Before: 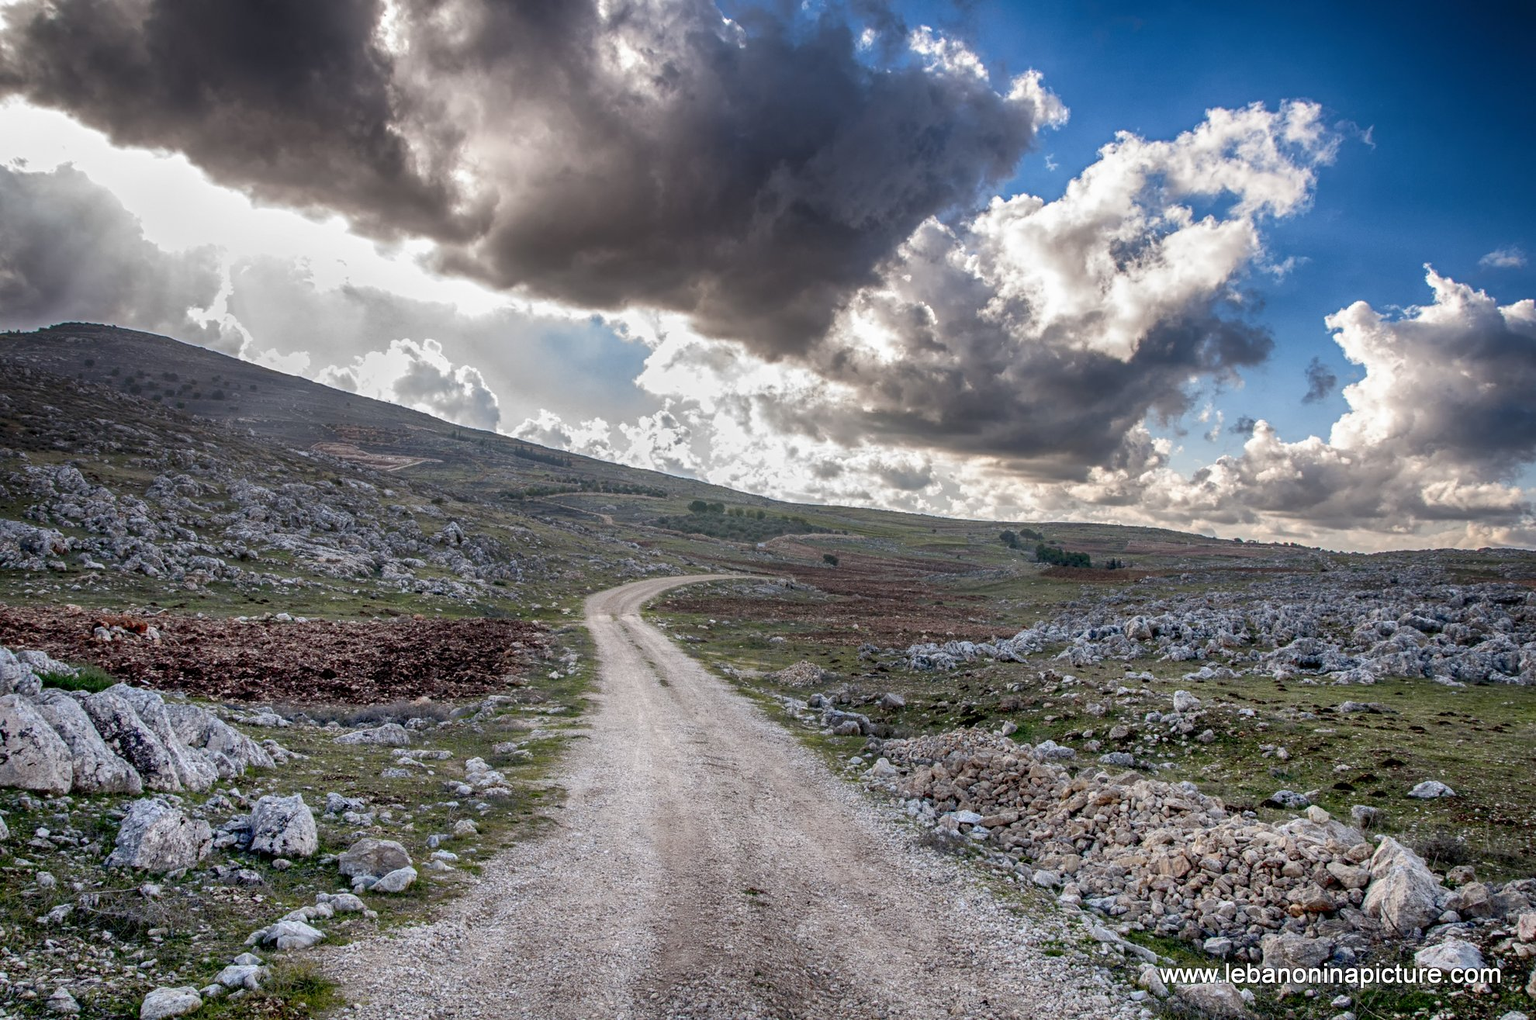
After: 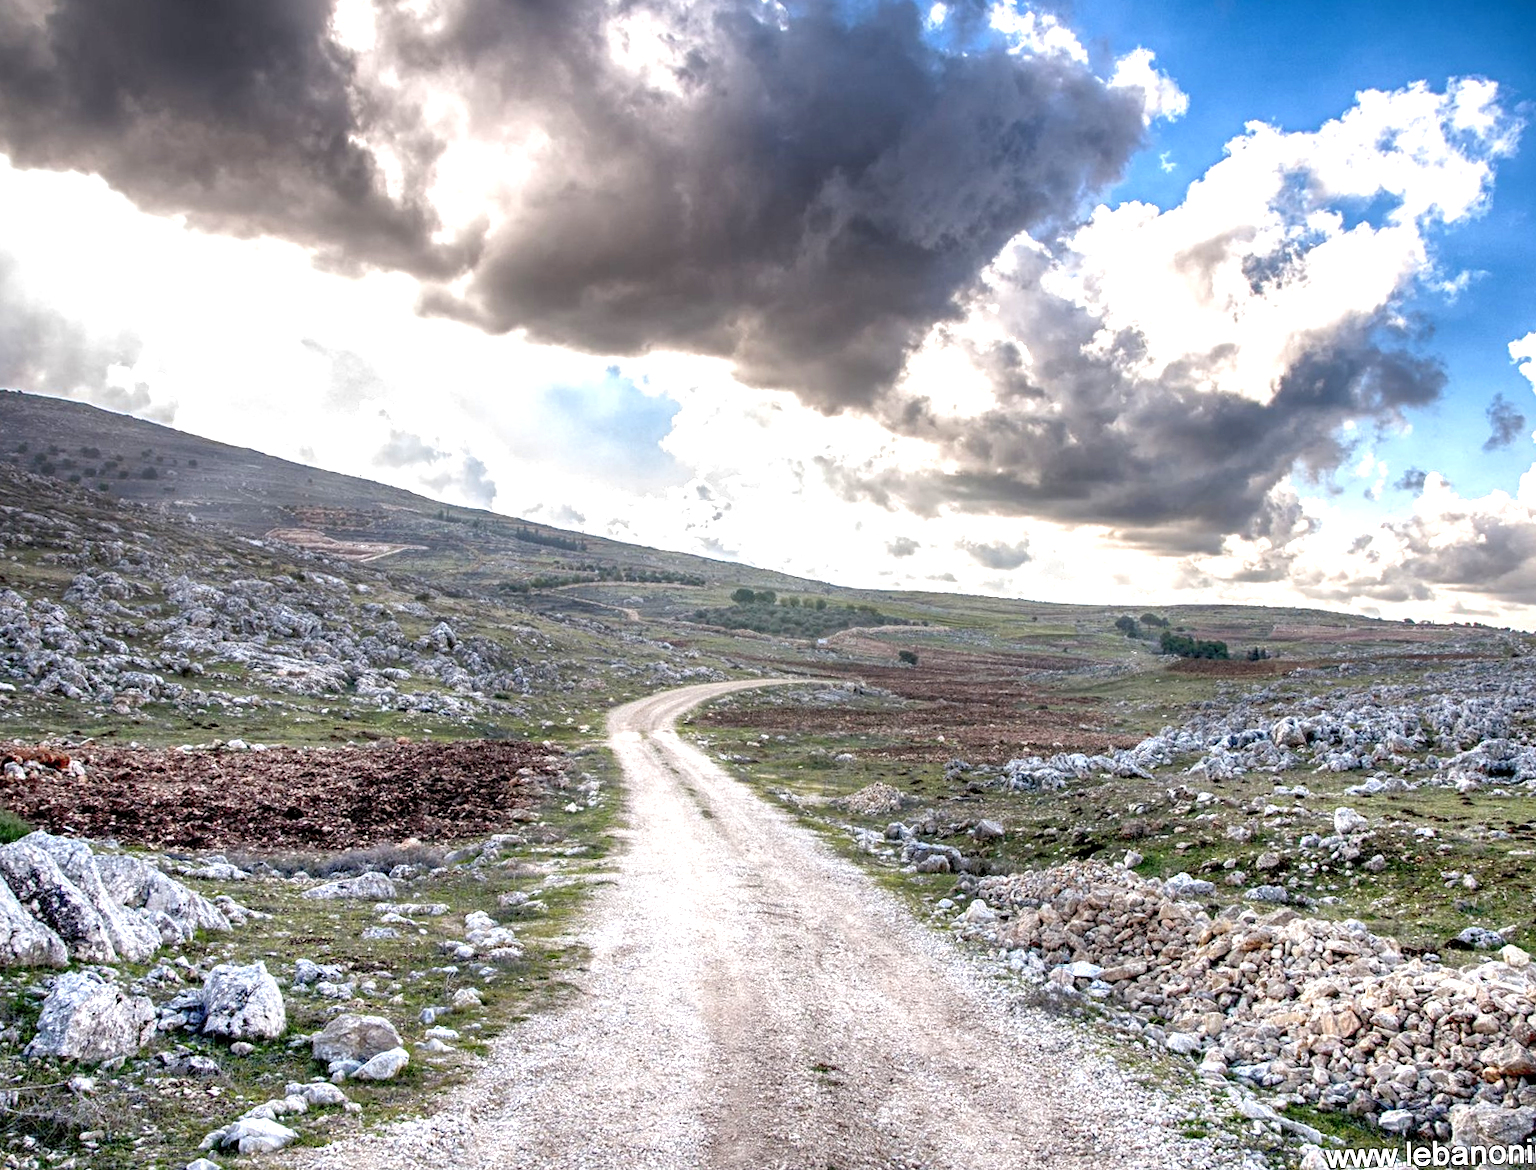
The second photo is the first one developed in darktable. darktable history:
exposure: black level correction 0, exposure 1.021 EV, compensate highlight preservation false
crop and rotate: angle 1.42°, left 4.53%, top 0.647%, right 11.169%, bottom 2.68%
local contrast: highlights 107%, shadows 101%, detail 120%, midtone range 0.2
tone equalizer: edges refinement/feathering 500, mask exposure compensation -1.57 EV, preserve details no
